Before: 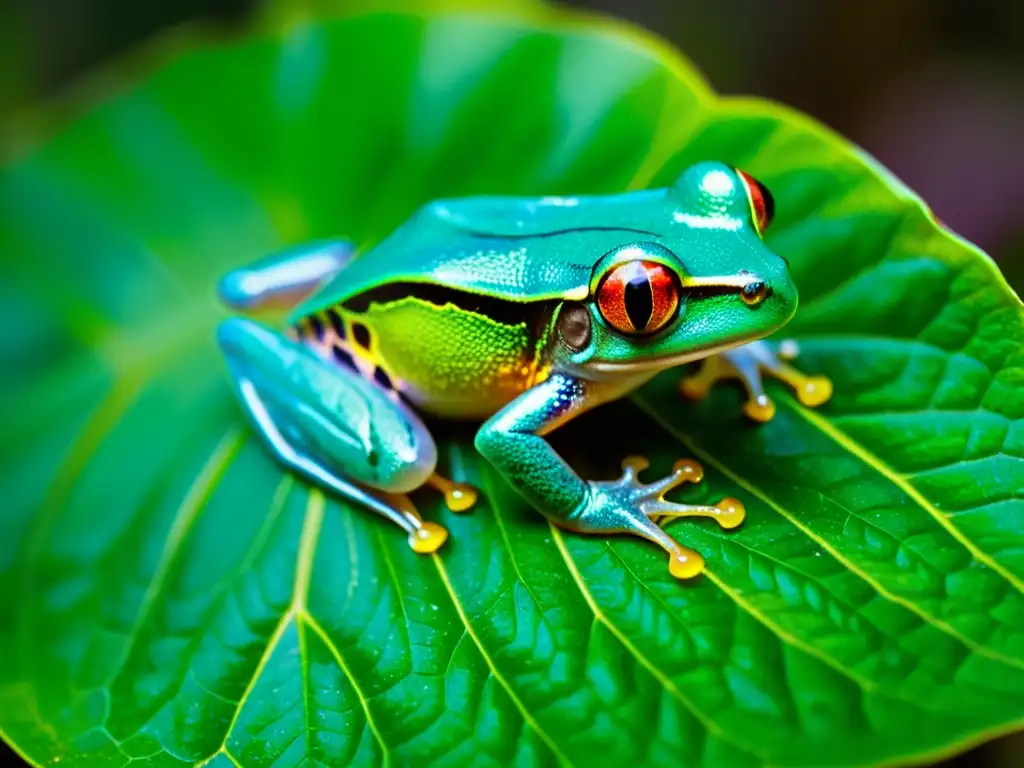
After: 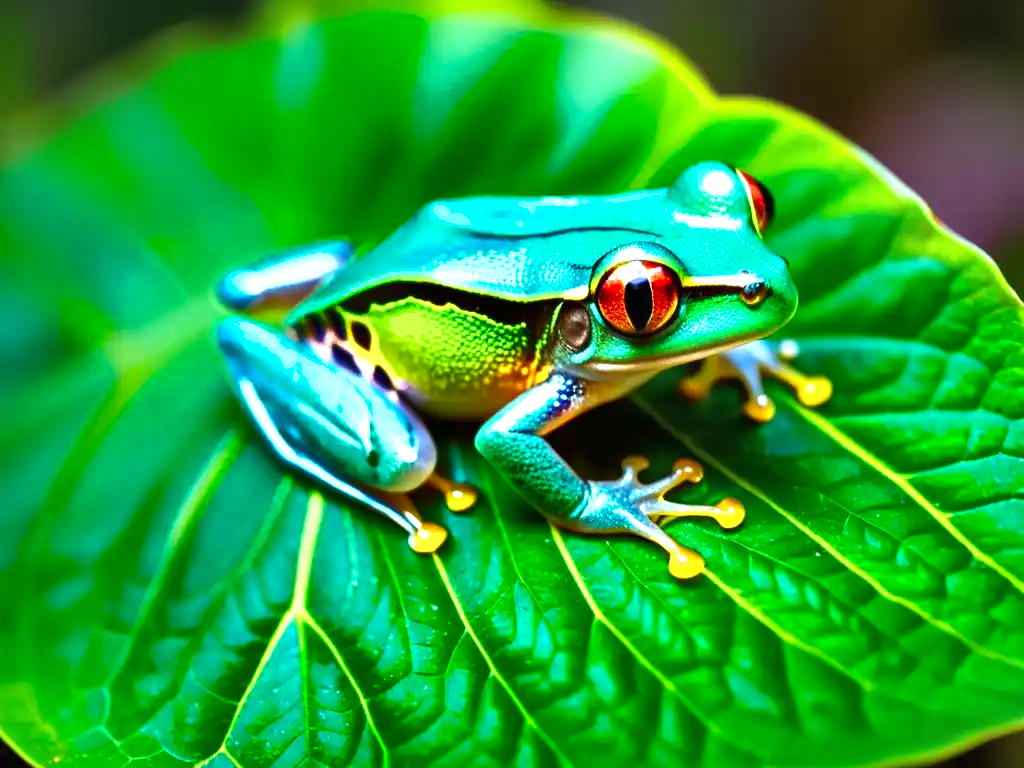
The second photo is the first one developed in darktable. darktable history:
shadows and highlights: shadows 24.53, highlights -78.9, soften with gaussian
exposure: black level correction 0, exposure 0.894 EV, compensate highlight preservation false
